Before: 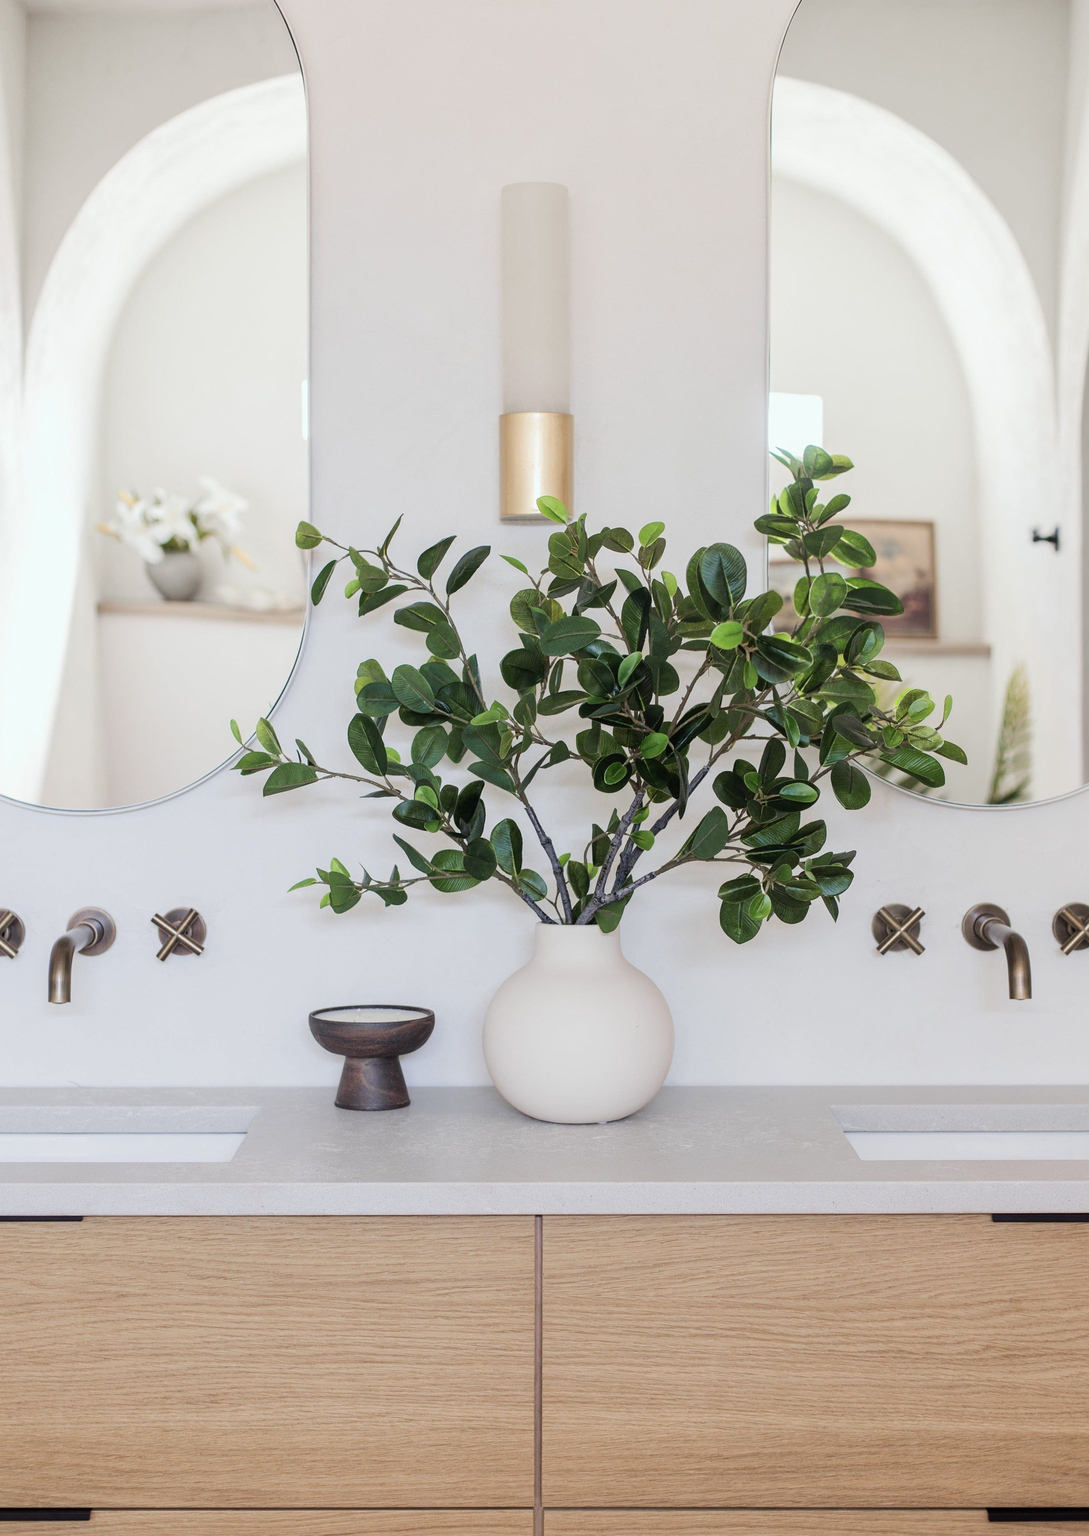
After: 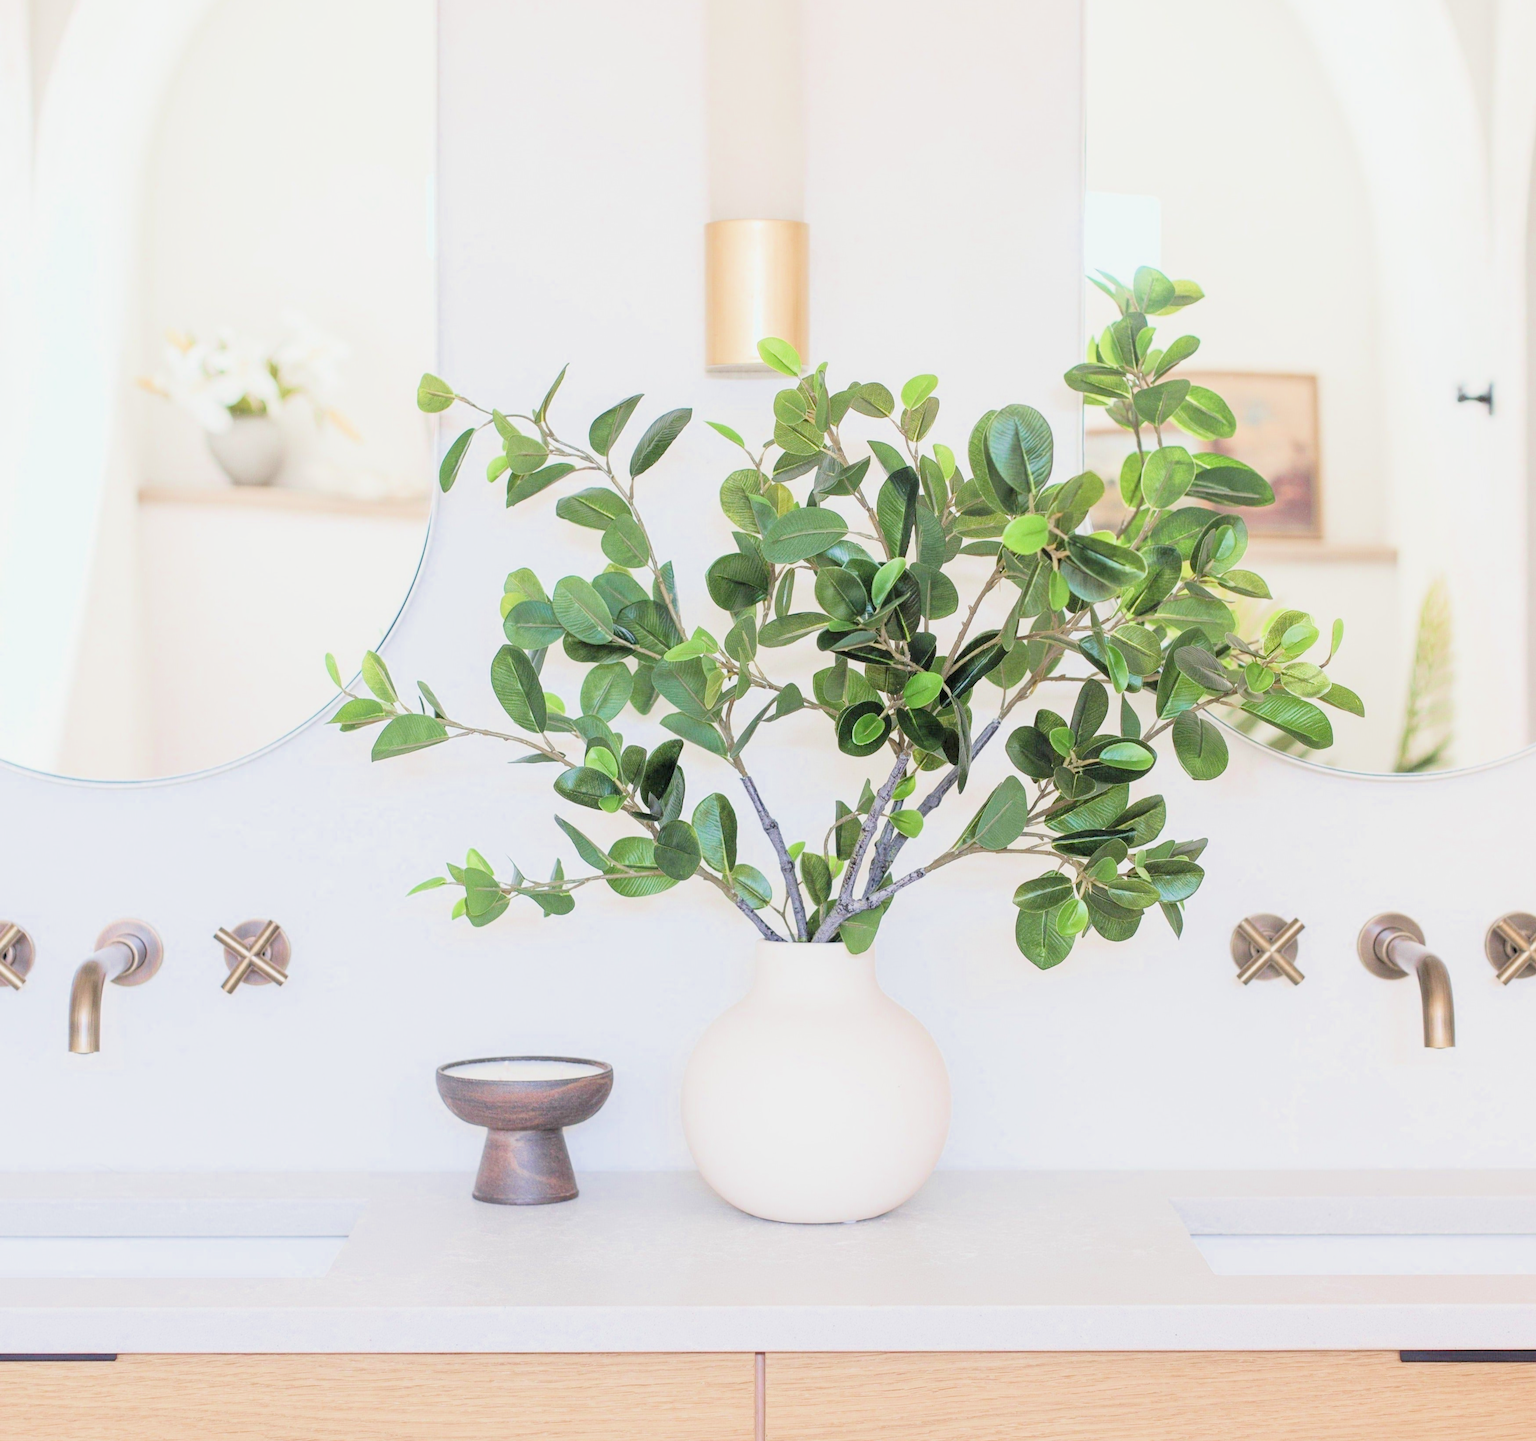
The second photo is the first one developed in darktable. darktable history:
crop: top 16.727%, bottom 16.727%
filmic rgb: middle gray luminance 3.44%, black relative exposure -5.92 EV, white relative exposure 6.33 EV, threshold 6 EV, dynamic range scaling 22.4%, target black luminance 0%, hardness 2.33, latitude 45.85%, contrast 0.78, highlights saturation mix 100%, shadows ↔ highlights balance 0.033%, add noise in highlights 0, preserve chrominance max RGB, color science v3 (2019), use custom middle-gray values true, iterations of high-quality reconstruction 0, contrast in highlights soft, enable highlight reconstruction true
